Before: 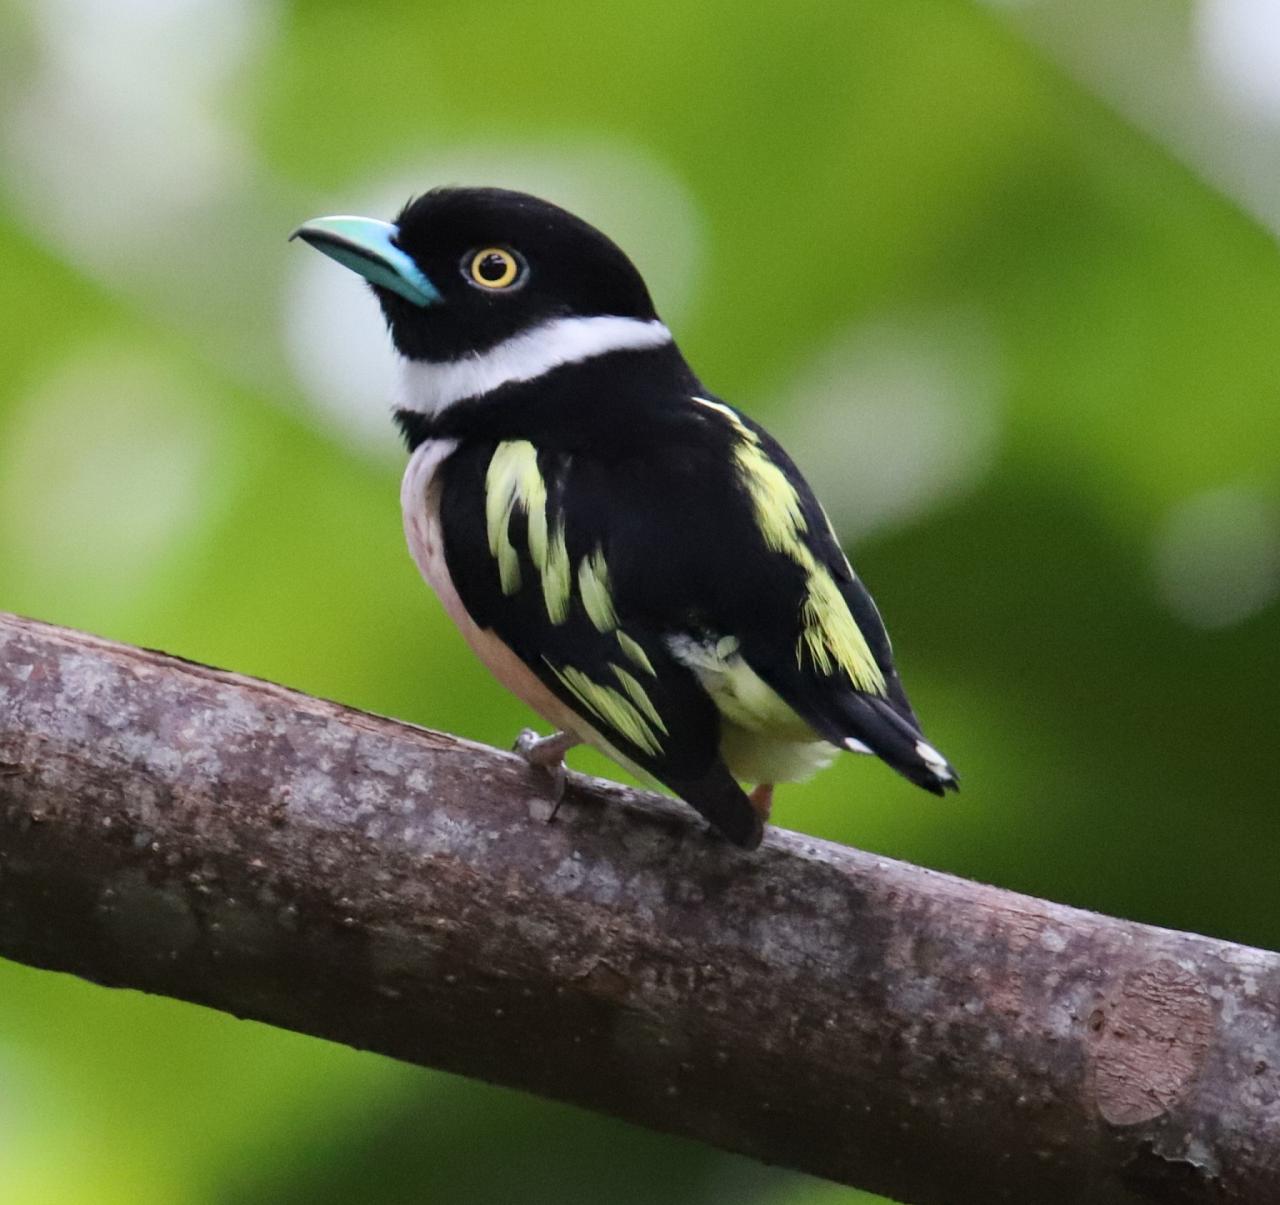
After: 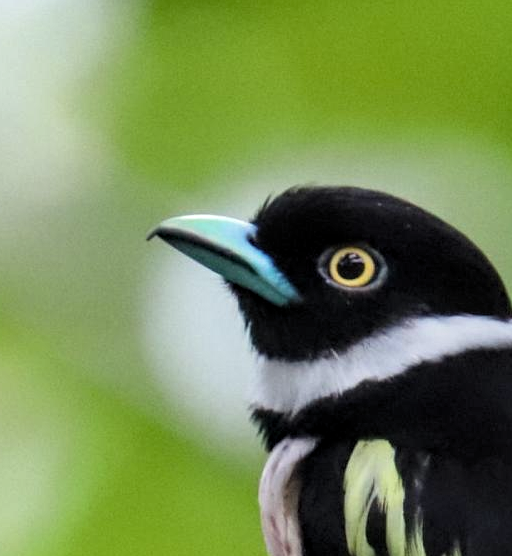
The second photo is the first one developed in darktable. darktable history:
color correction: highlights a* -2.49, highlights b* 2.36
crop and rotate: left 11.138%, top 0.092%, right 48.831%, bottom 53.697%
levels: black 0.051%, levels [0.026, 0.507, 0.987]
local contrast: detail 130%
